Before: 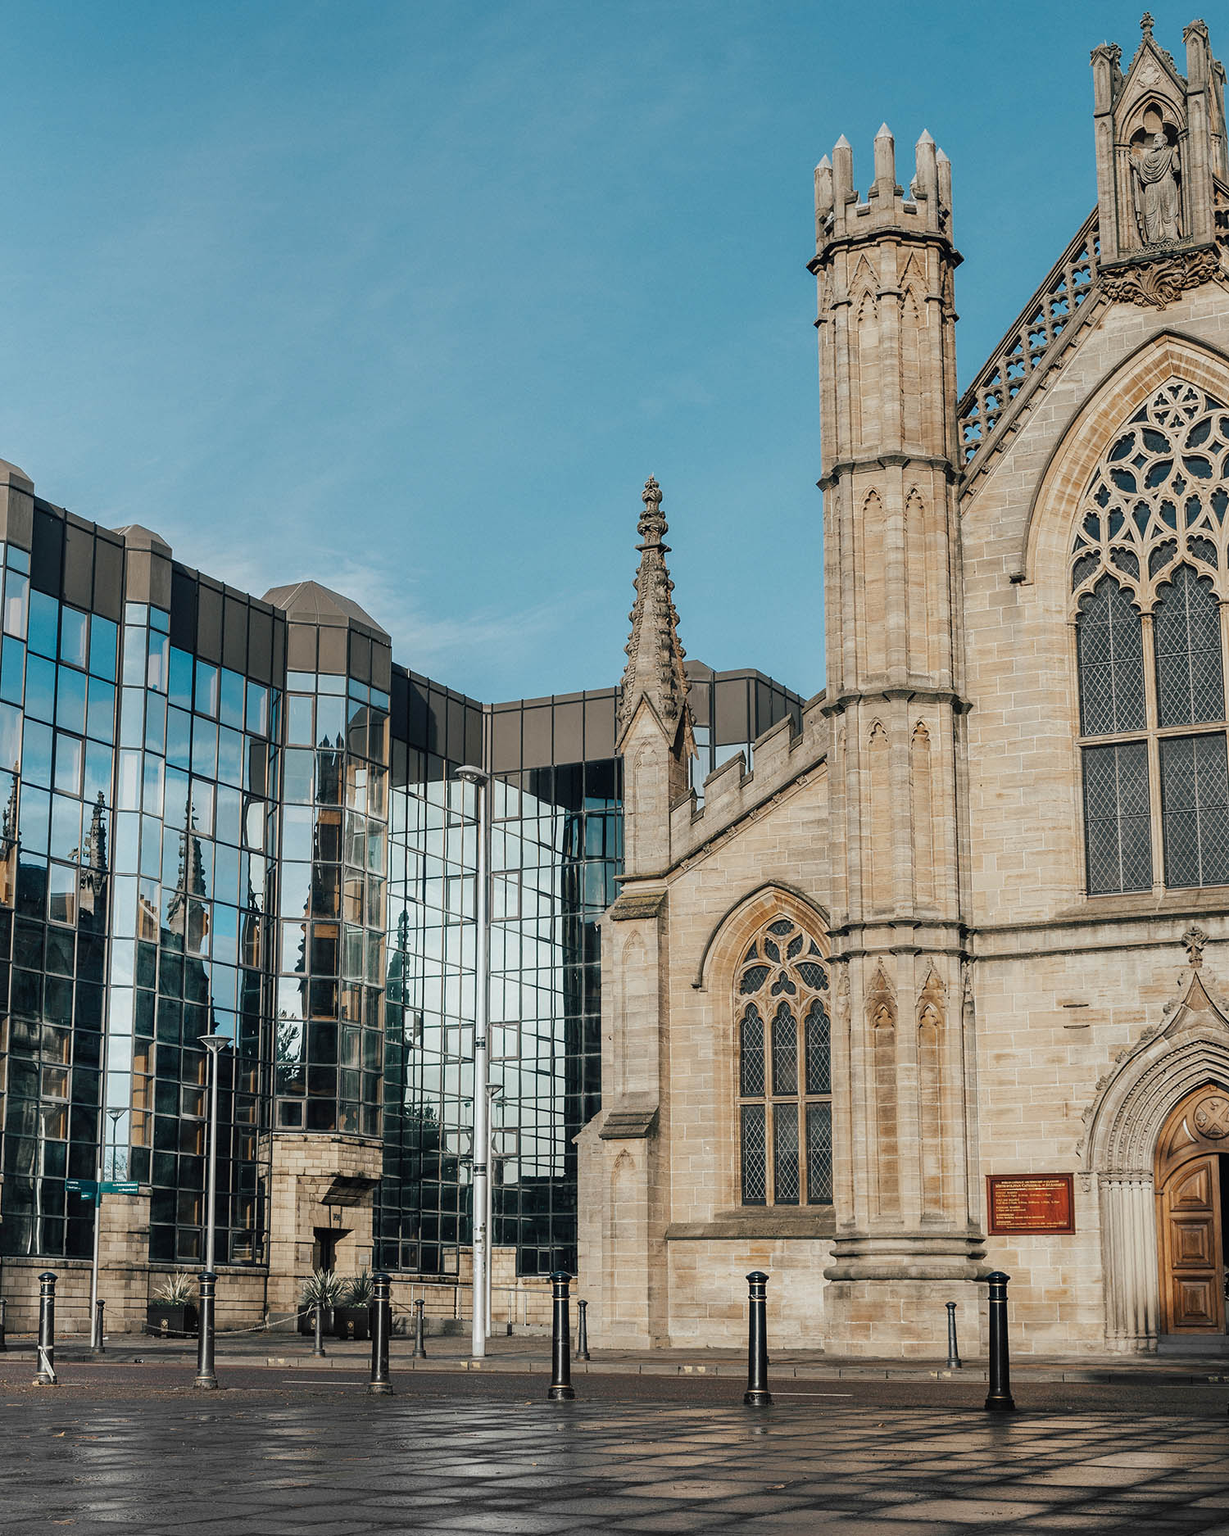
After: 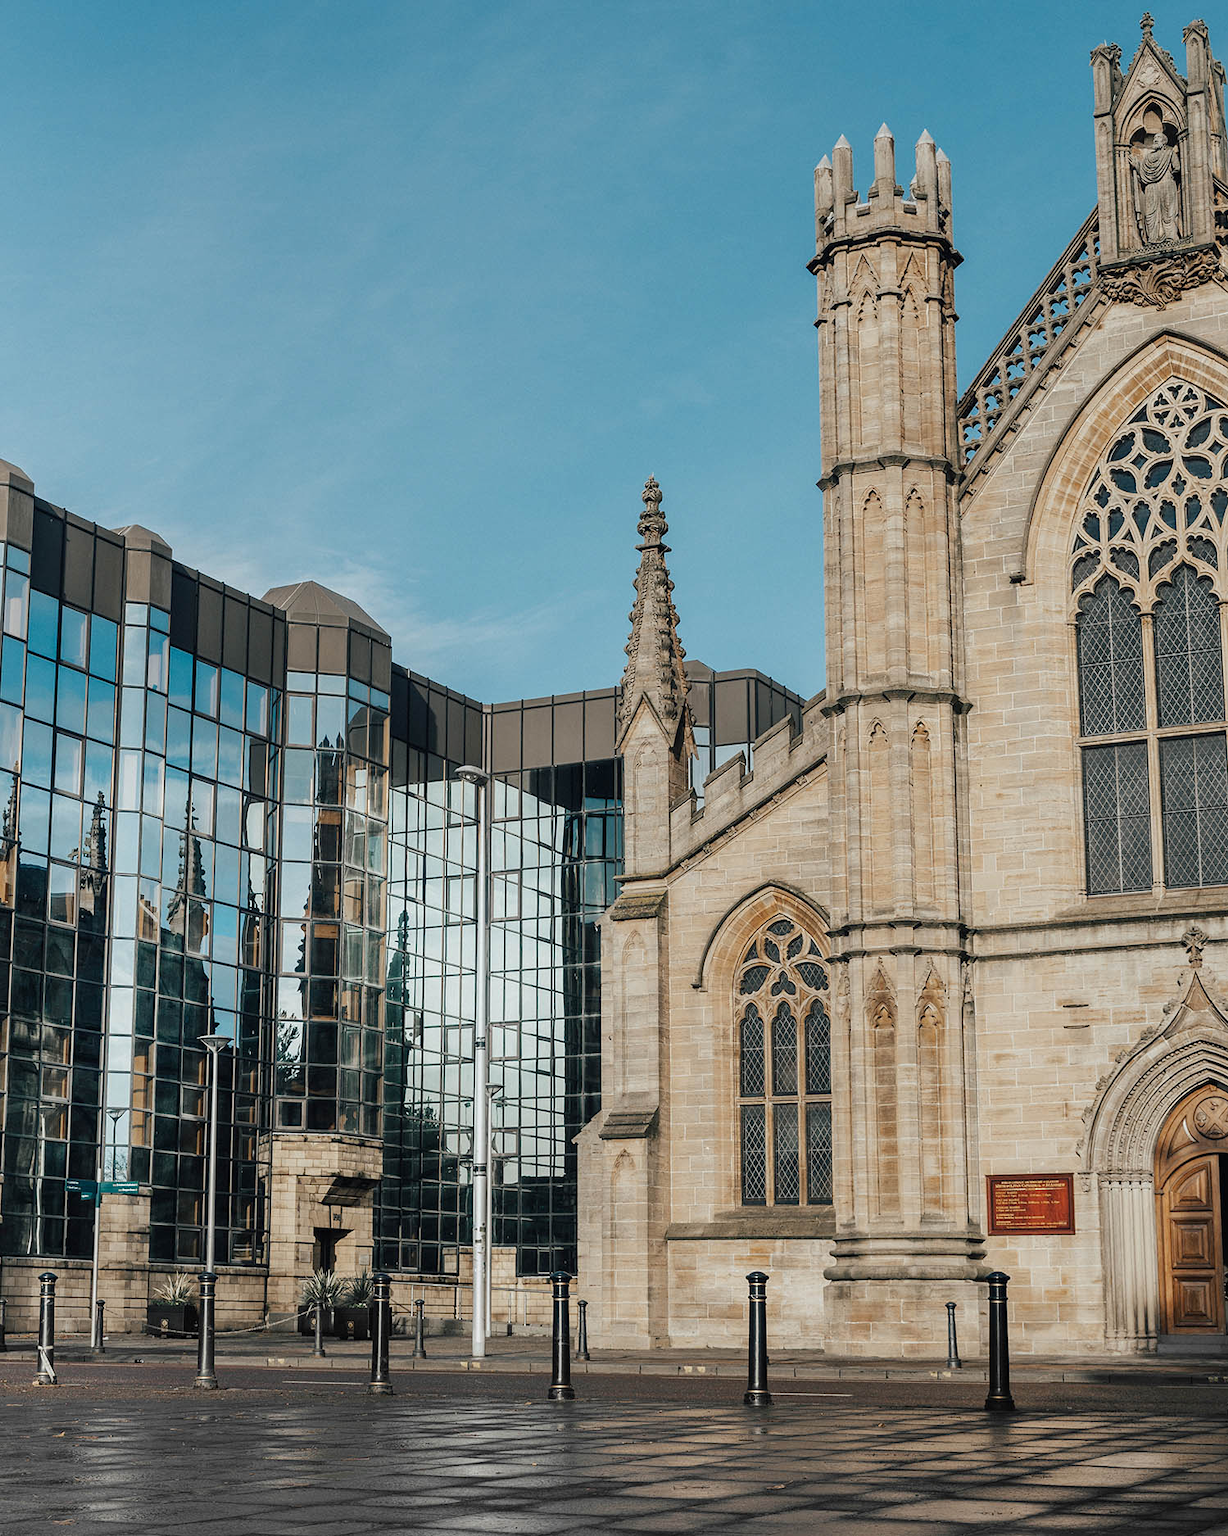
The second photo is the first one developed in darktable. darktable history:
exposure: exposure -0.014 EV, compensate highlight preservation false
